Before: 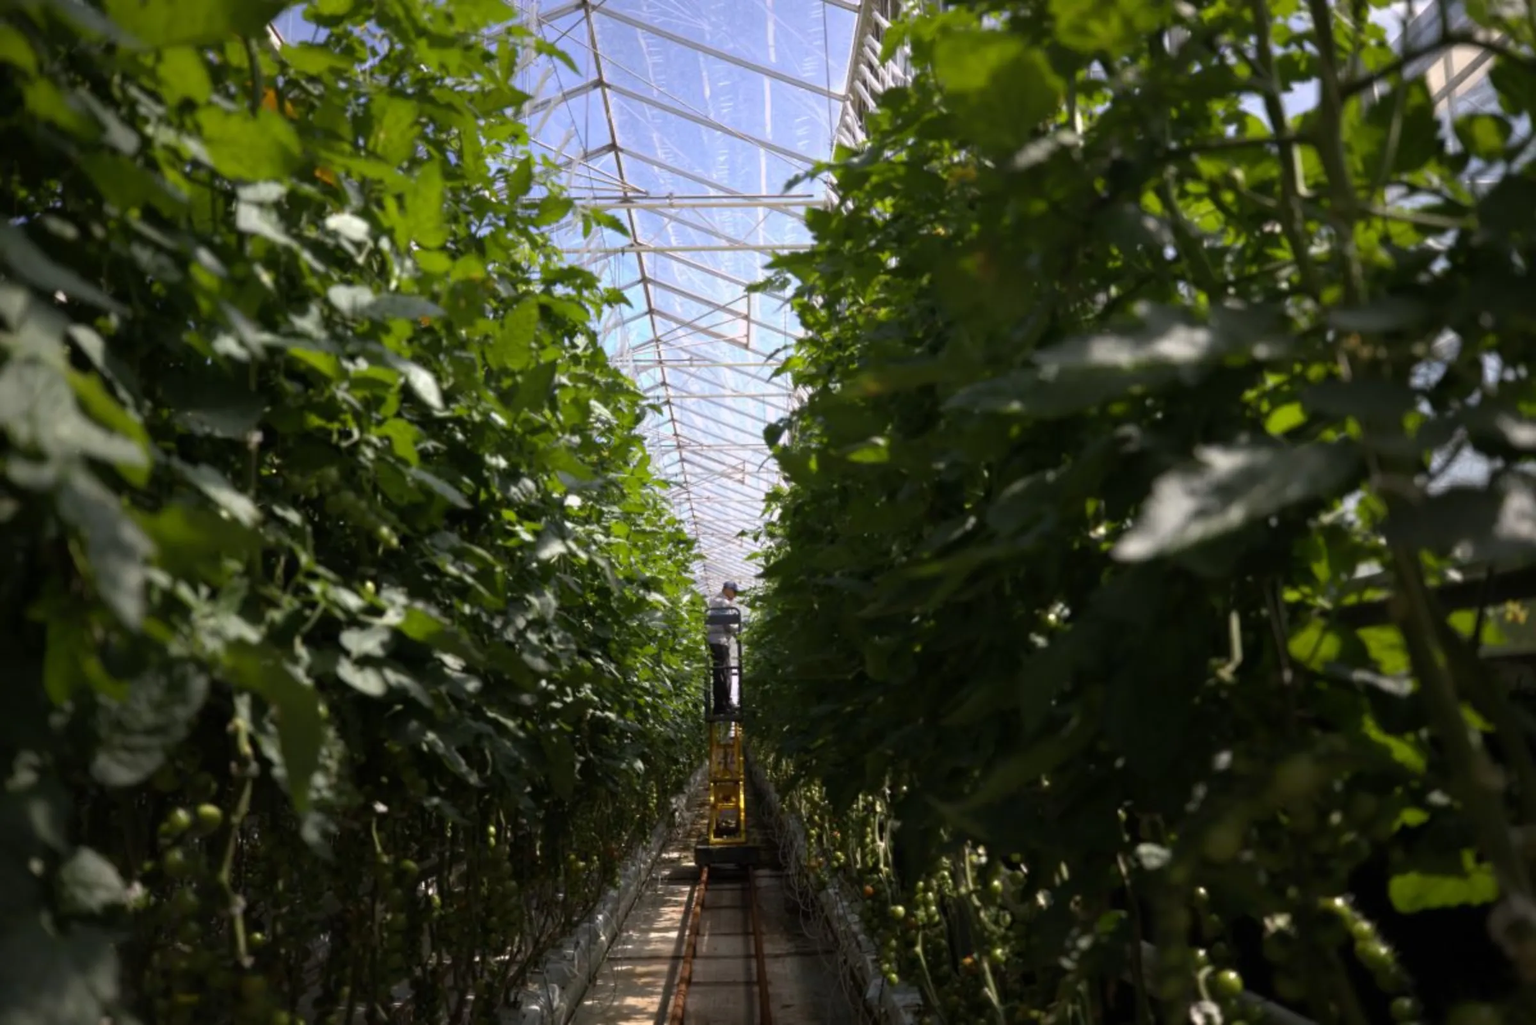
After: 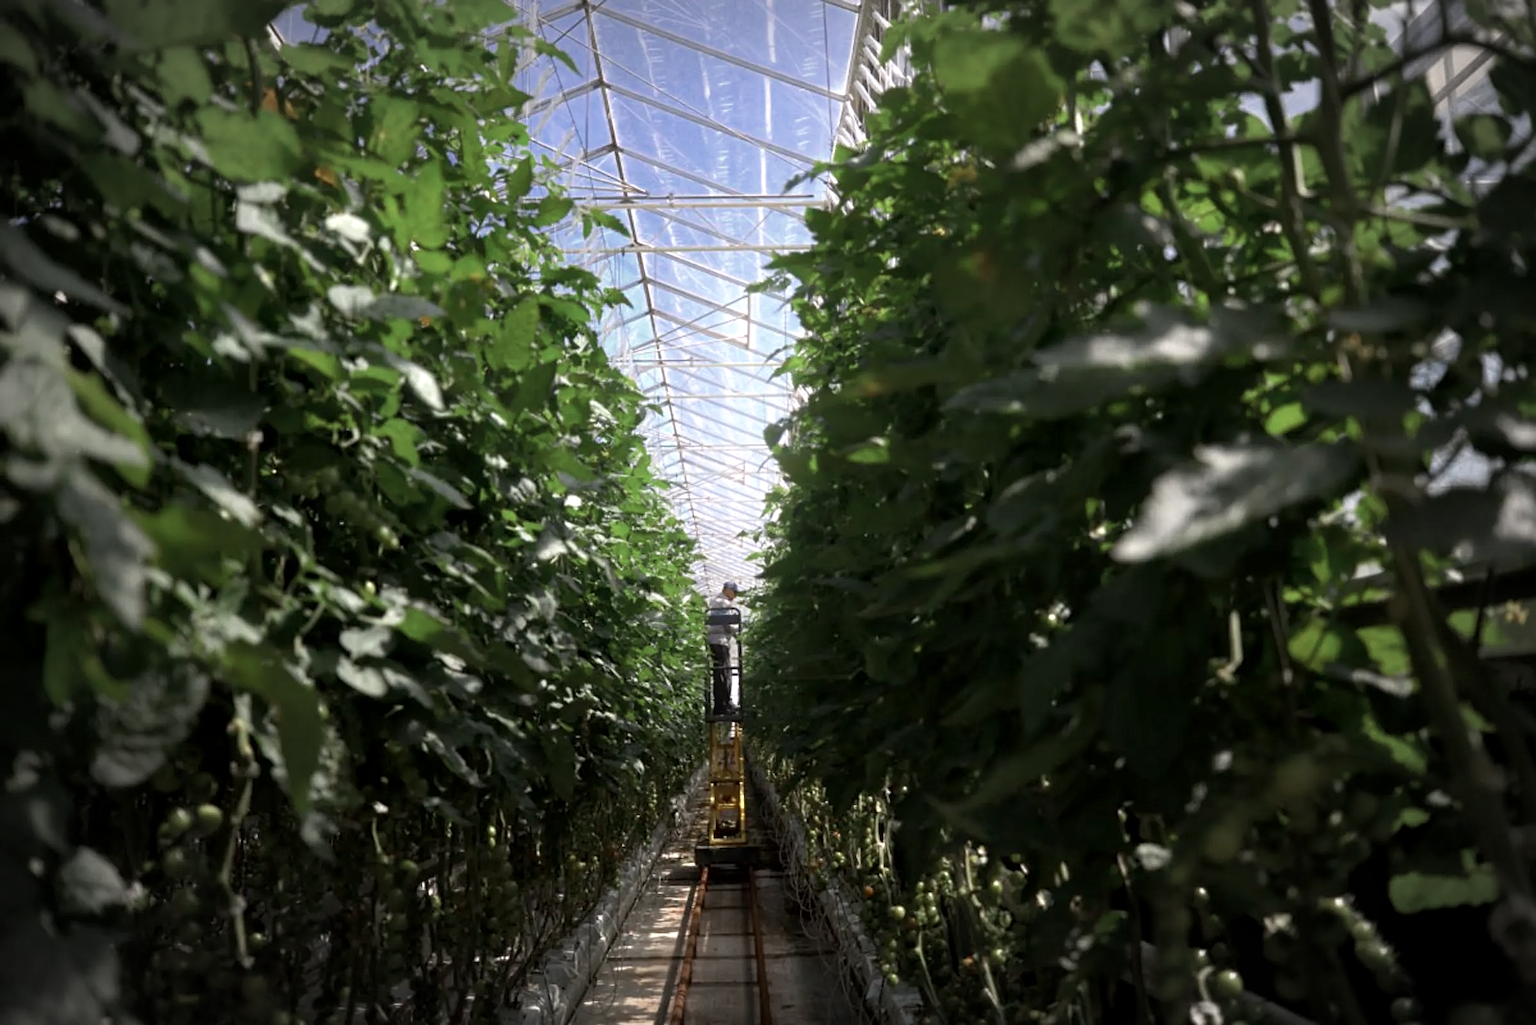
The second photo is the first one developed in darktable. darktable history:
bloom: size 9%, threshold 100%, strength 7%
vignetting: automatic ratio true
exposure: black level correction 0.001, exposure 0.3 EV, compensate highlight preservation false
local contrast: mode bilateral grid, contrast 100, coarseness 100, detail 108%, midtone range 0.2
sharpen: on, module defaults
color zones: curves: ch0 [(0, 0.5) (0.125, 0.4) (0.25, 0.5) (0.375, 0.4) (0.5, 0.4) (0.625, 0.35) (0.75, 0.35) (0.875, 0.5)]; ch1 [(0, 0.35) (0.125, 0.45) (0.25, 0.35) (0.375, 0.35) (0.5, 0.35) (0.625, 0.35) (0.75, 0.45) (0.875, 0.35)]; ch2 [(0, 0.6) (0.125, 0.5) (0.25, 0.5) (0.375, 0.6) (0.5, 0.6) (0.625, 0.5) (0.75, 0.5) (0.875, 0.5)]
